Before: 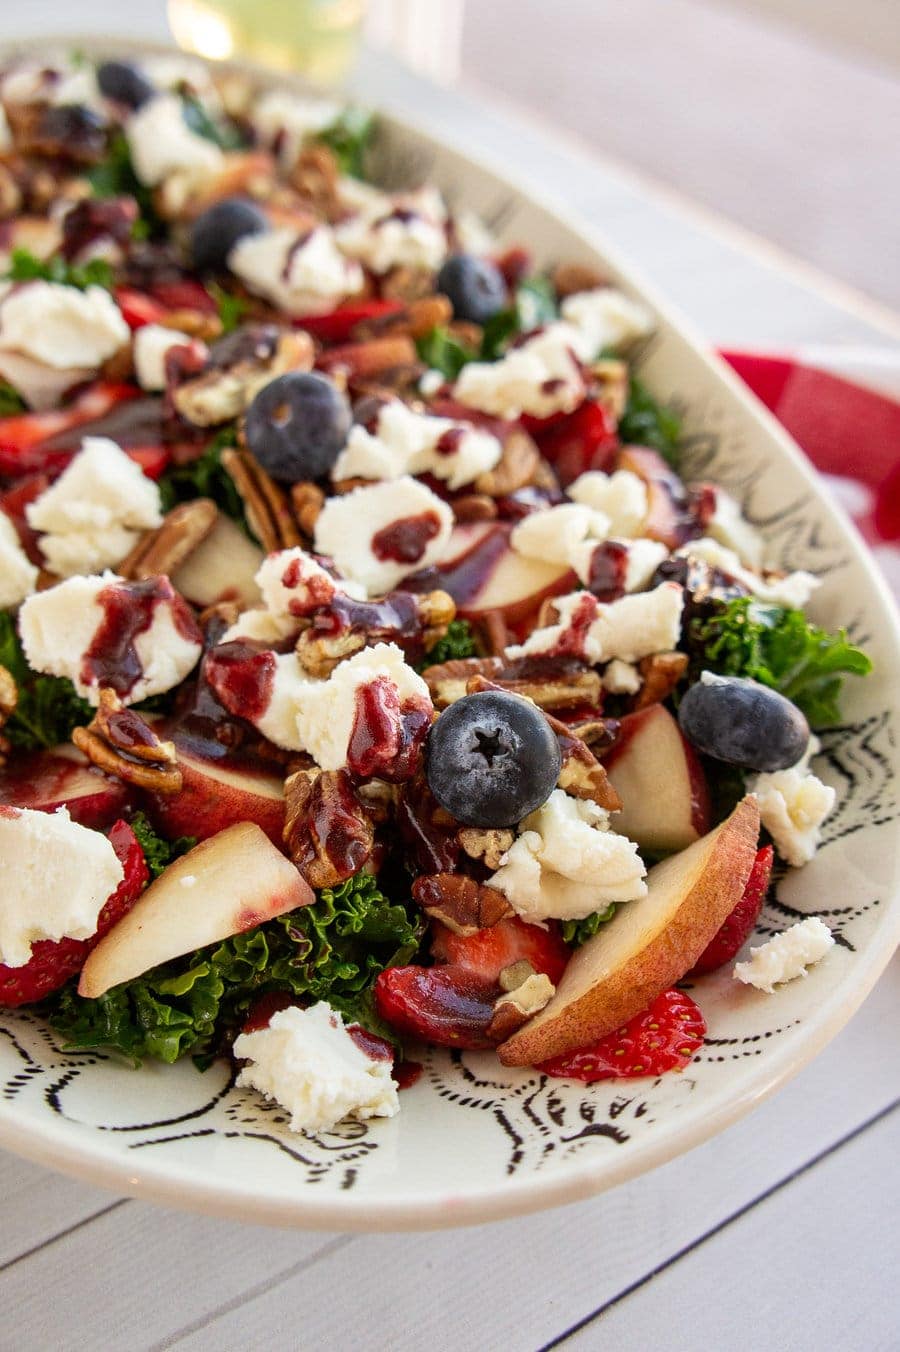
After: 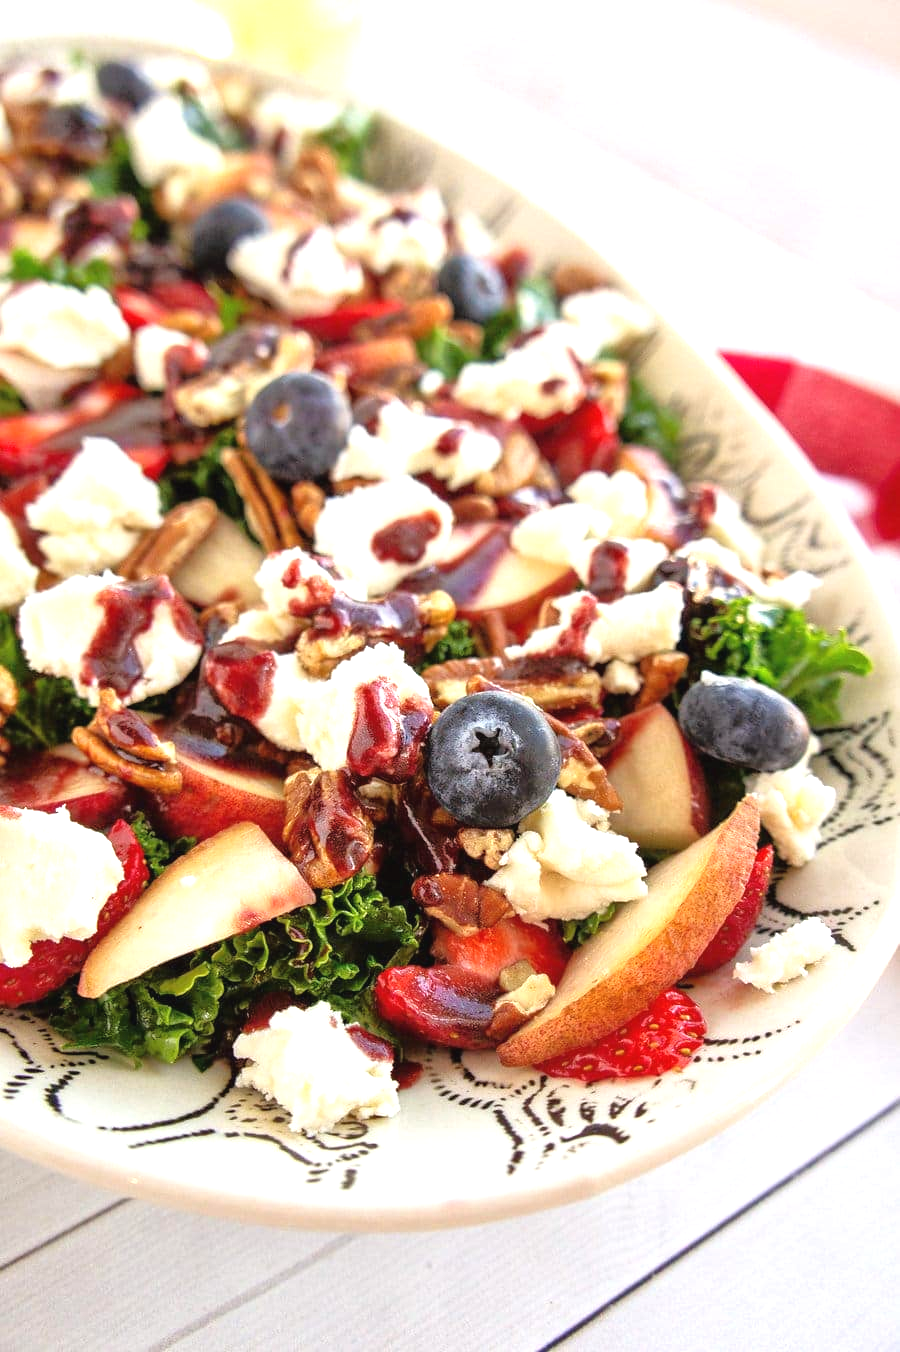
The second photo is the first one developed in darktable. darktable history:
exposure: black level correction -0.002, exposure 0.708 EV, compensate exposure bias true, compensate highlight preservation false
tone equalizer: -8 EV 0.001 EV, -7 EV -0.004 EV, -6 EV 0.009 EV, -5 EV 0.032 EV, -4 EV 0.276 EV, -3 EV 0.644 EV, -2 EV 0.584 EV, -1 EV 0.187 EV, +0 EV 0.024 EV
